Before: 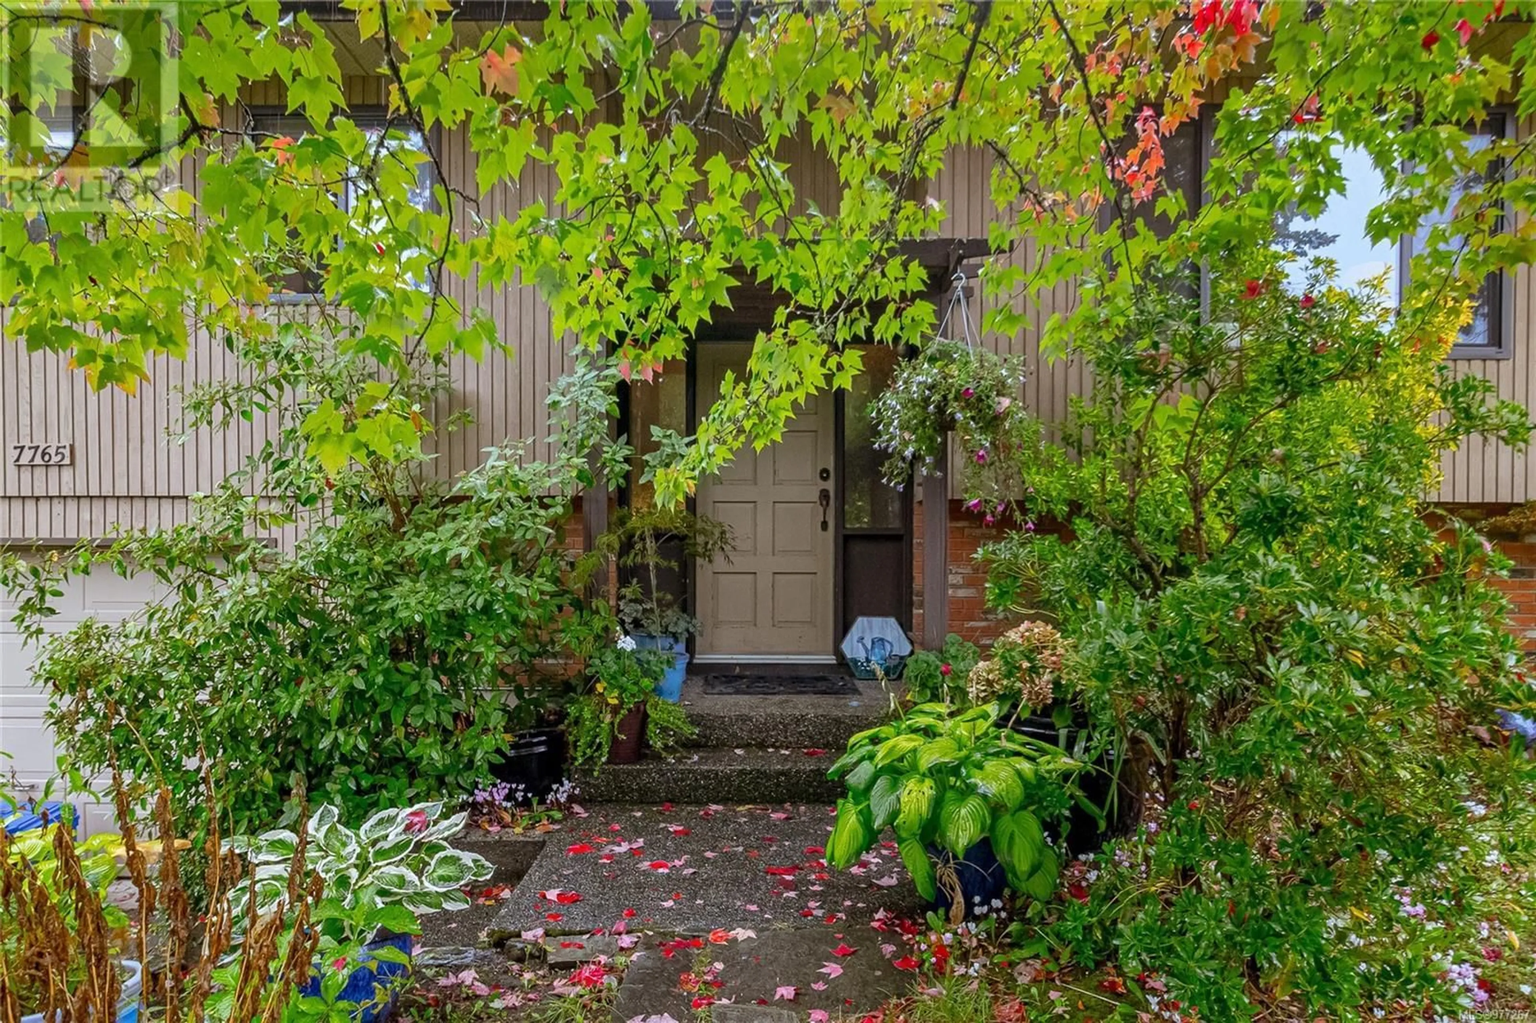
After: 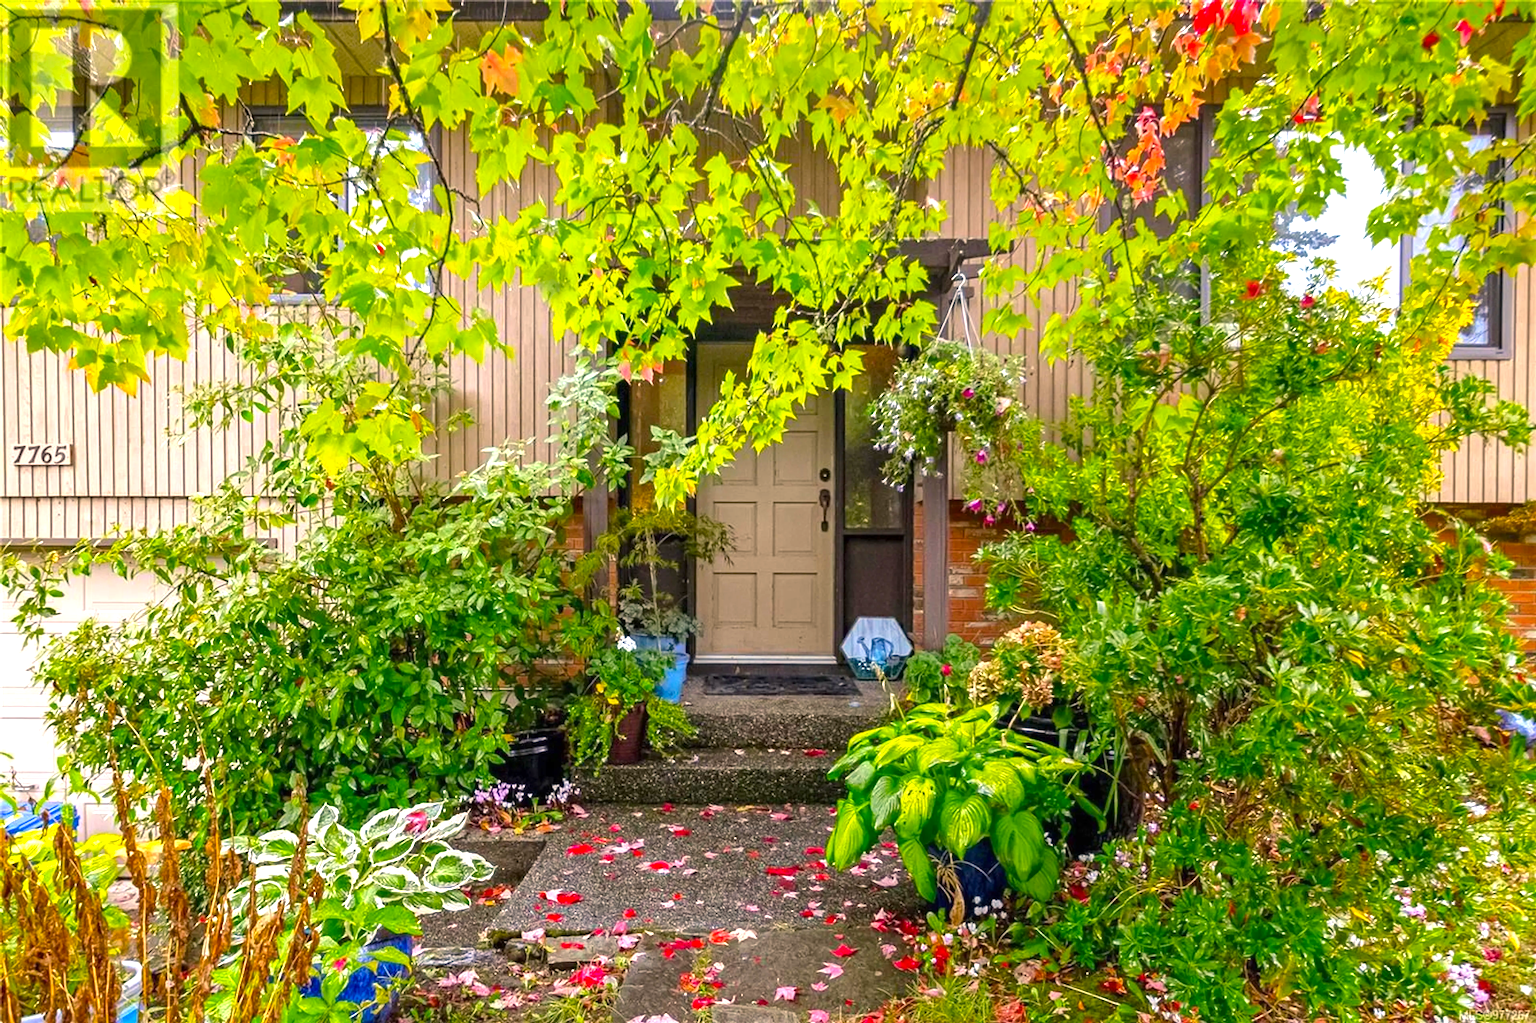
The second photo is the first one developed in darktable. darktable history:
tone equalizer: -8 EV -0.739 EV, -7 EV -0.738 EV, -6 EV -0.572 EV, -5 EV -0.385 EV, -3 EV 0.401 EV, -2 EV 0.6 EV, -1 EV 0.679 EV, +0 EV 0.722 EV, smoothing diameter 24.88%, edges refinement/feathering 7.25, preserve details guided filter
color balance rgb: power › hue 328.6°, highlights gain › chroma 3.815%, highlights gain › hue 59.62°, perceptual saturation grading › global saturation 17.969%, perceptual brilliance grading › global brilliance 9.509%, perceptual brilliance grading › shadows 15.726%, global vibrance 15.332%
sharpen: radius 5.292, amount 0.311, threshold 26.214
